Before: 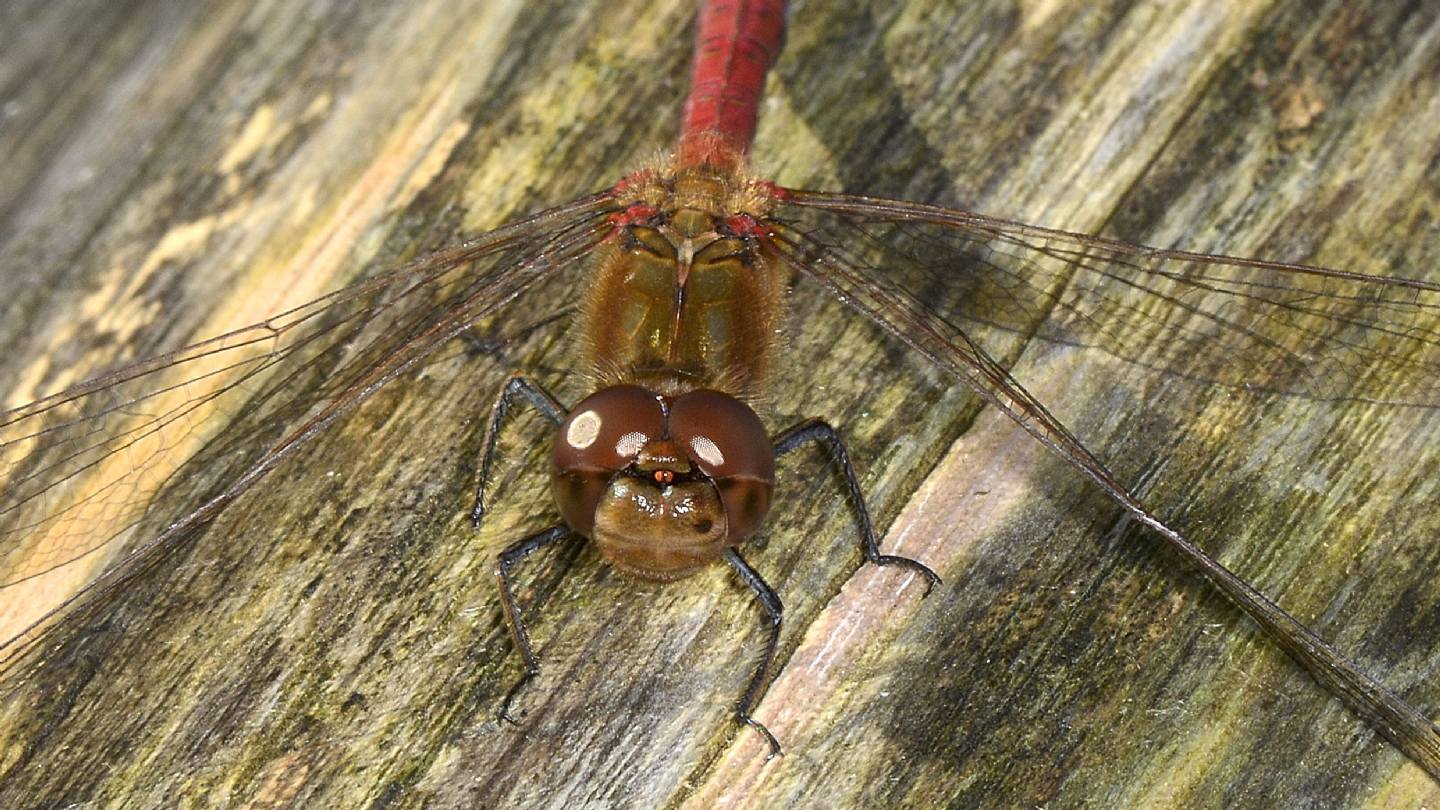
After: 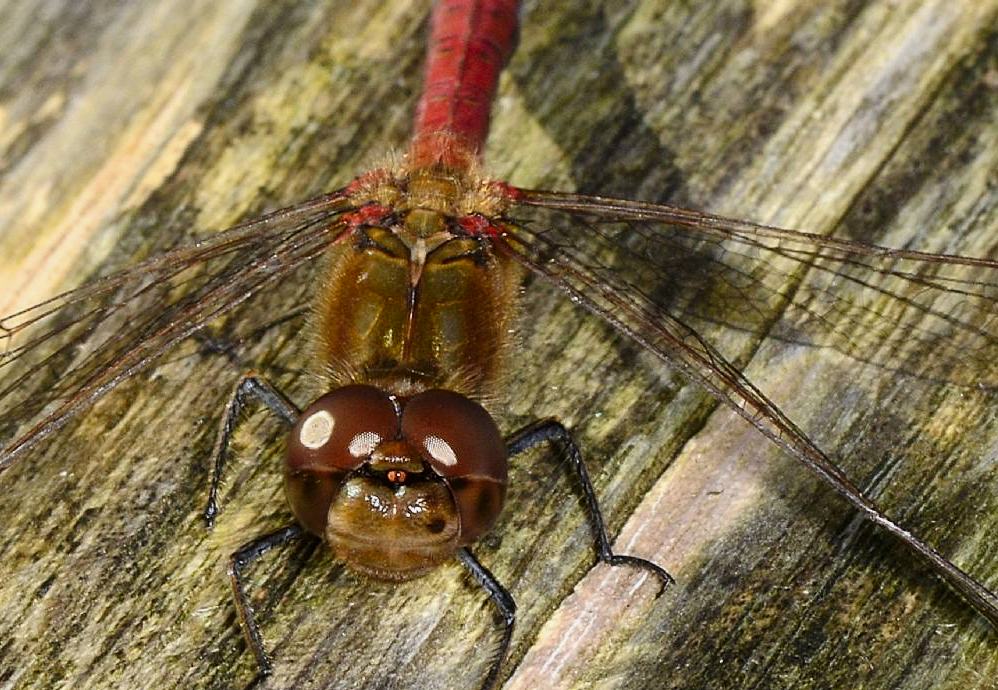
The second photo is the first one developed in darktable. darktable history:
color balance rgb: shadows lift › luminance -19.819%, perceptual saturation grading › global saturation 0.968%
crop: left 18.61%, right 12.074%, bottom 14.47%
tone curve: curves: ch0 [(0, 0) (0.068, 0.031) (0.183, 0.13) (0.341, 0.319) (0.547, 0.545) (0.828, 0.817) (1, 0.968)]; ch1 [(0, 0) (0.23, 0.166) (0.34, 0.308) (0.371, 0.337) (0.429, 0.408) (0.477, 0.466) (0.499, 0.5) (0.529, 0.528) (0.559, 0.578) (0.743, 0.798) (1, 1)]; ch2 [(0, 0) (0.431, 0.419) (0.495, 0.502) (0.524, 0.525) (0.568, 0.543) (0.6, 0.597) (0.634, 0.644) (0.728, 0.722) (1, 1)], preserve colors none
